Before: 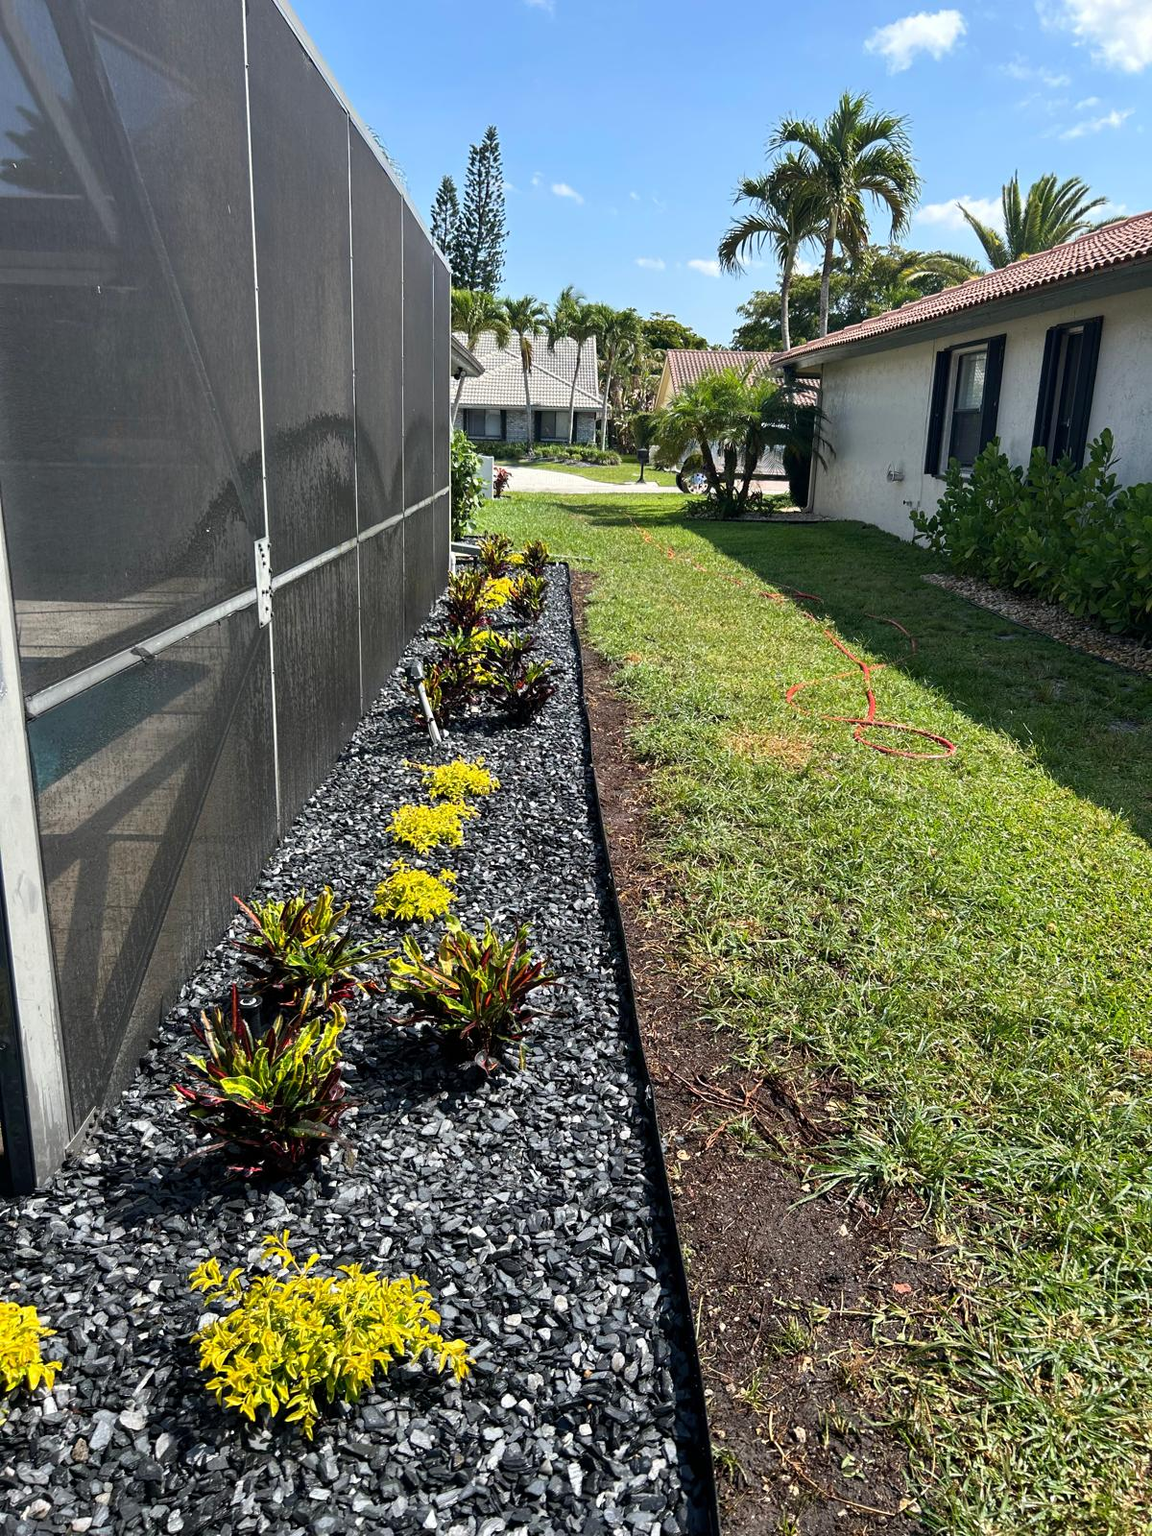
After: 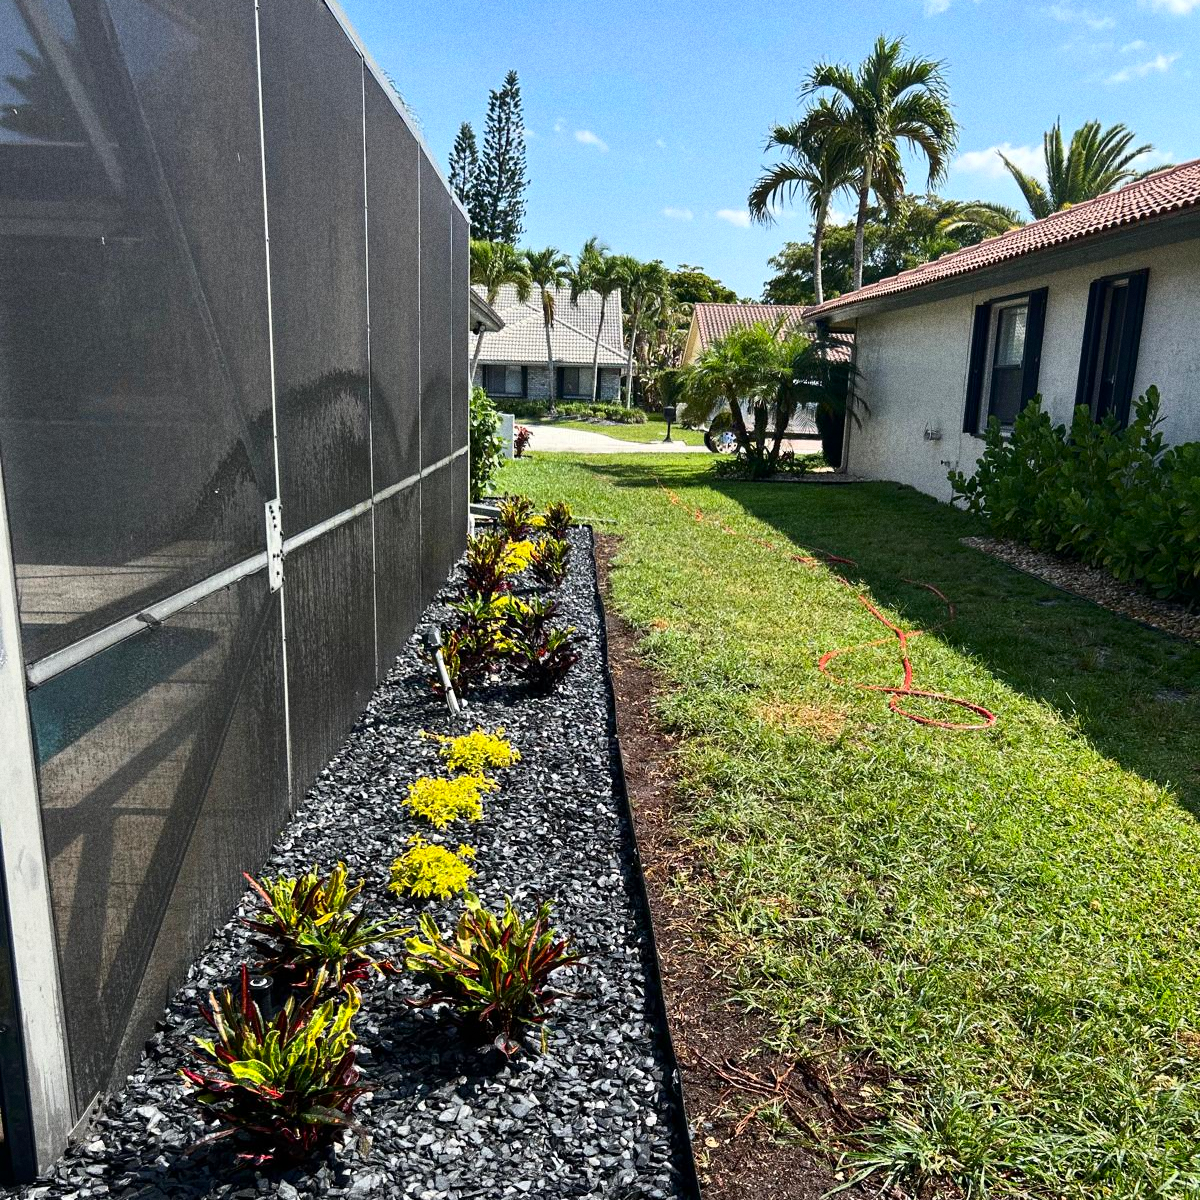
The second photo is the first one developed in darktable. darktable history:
contrast brightness saturation: contrast 0.15, brightness -0.01, saturation 0.1
grain: coarseness 9.61 ISO, strength 35.62%
crop: top 3.857%, bottom 21.132%
